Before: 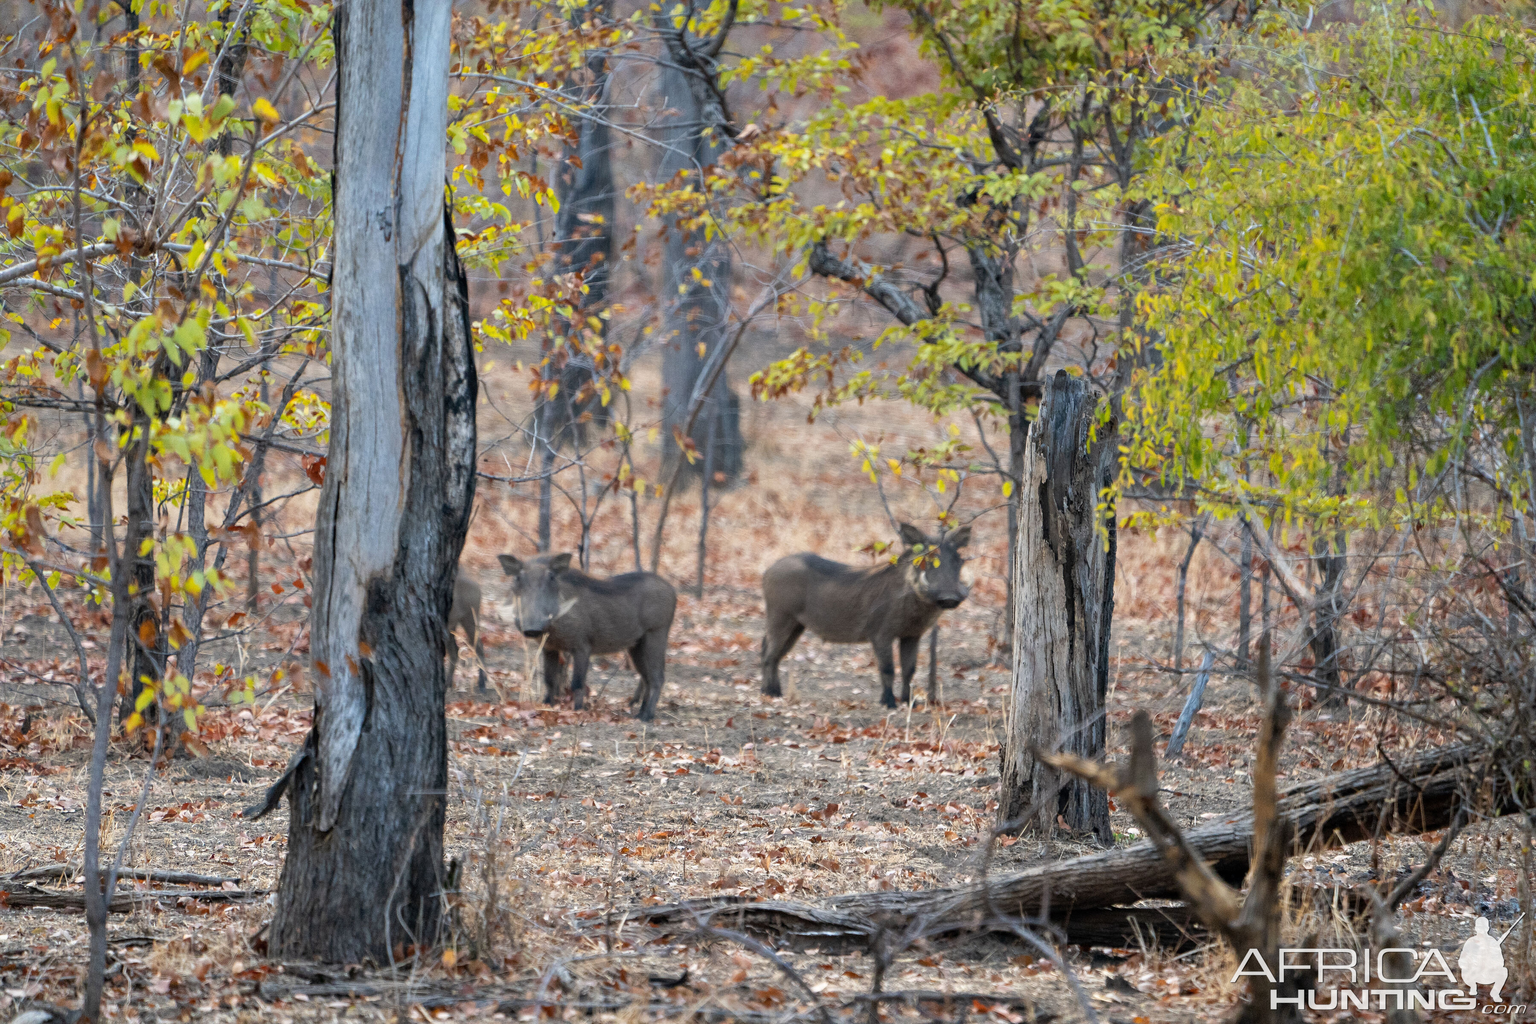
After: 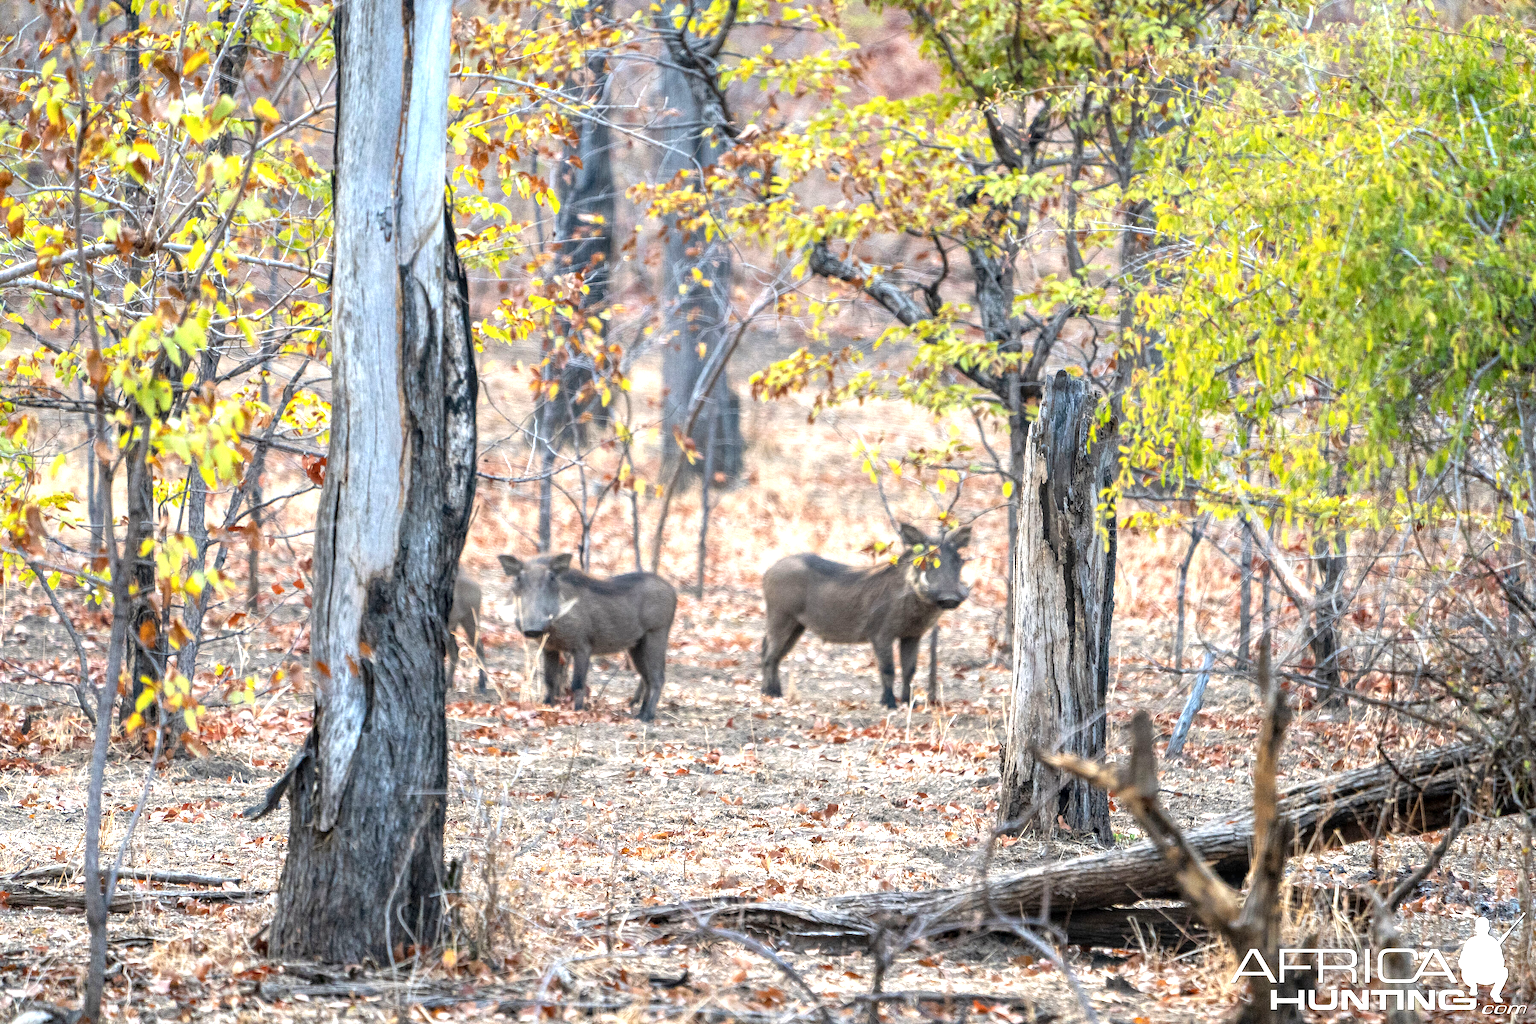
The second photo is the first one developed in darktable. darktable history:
local contrast: on, module defaults
exposure: black level correction 0, exposure 1 EV, compensate exposure bias true, compensate highlight preservation false
